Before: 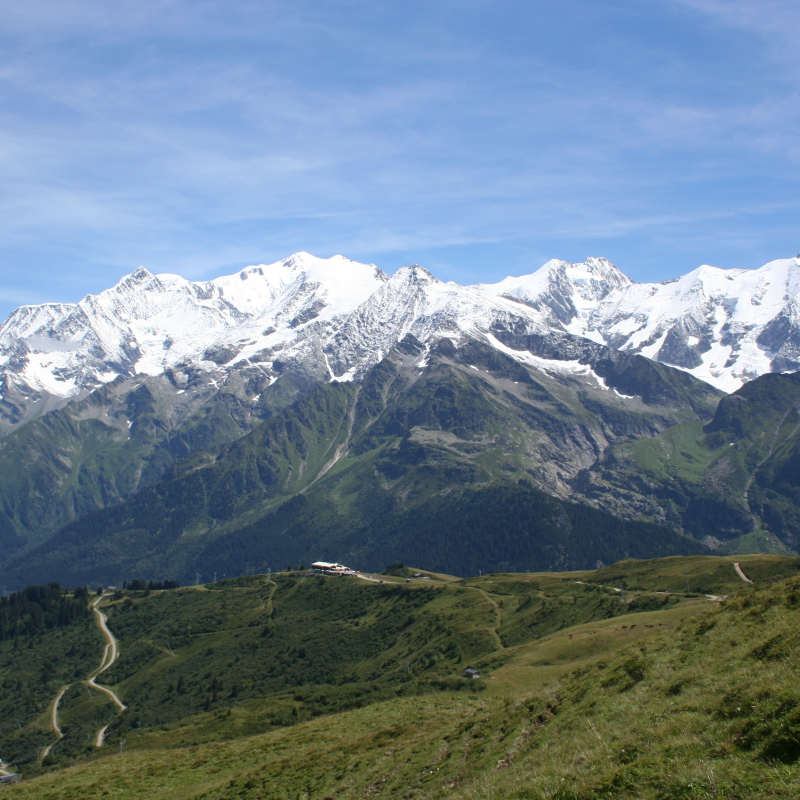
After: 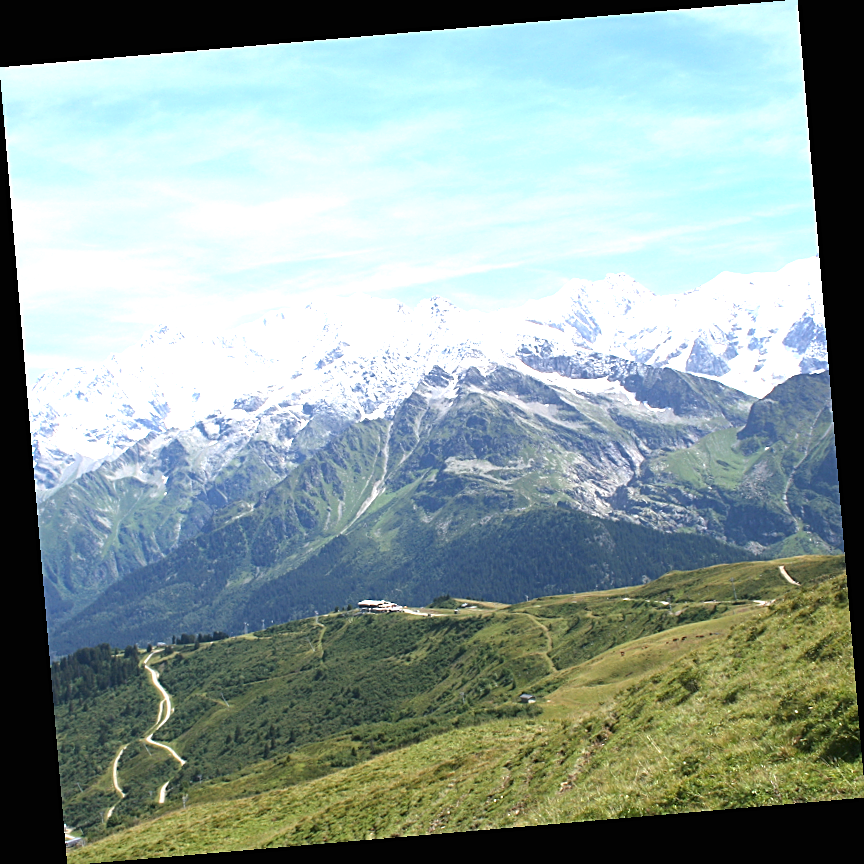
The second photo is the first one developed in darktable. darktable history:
exposure: black level correction 0, exposure 1.45 EV, compensate exposure bias true, compensate highlight preservation false
rotate and perspective: rotation -4.86°, automatic cropping off
sharpen: on, module defaults
